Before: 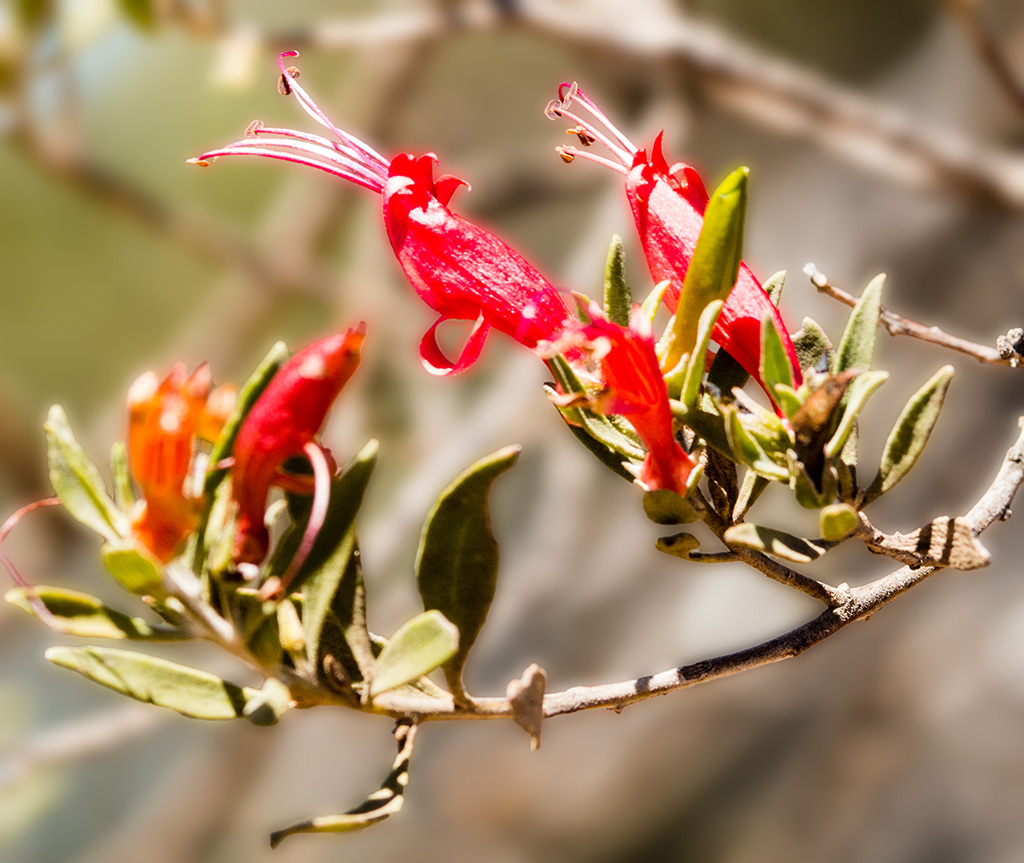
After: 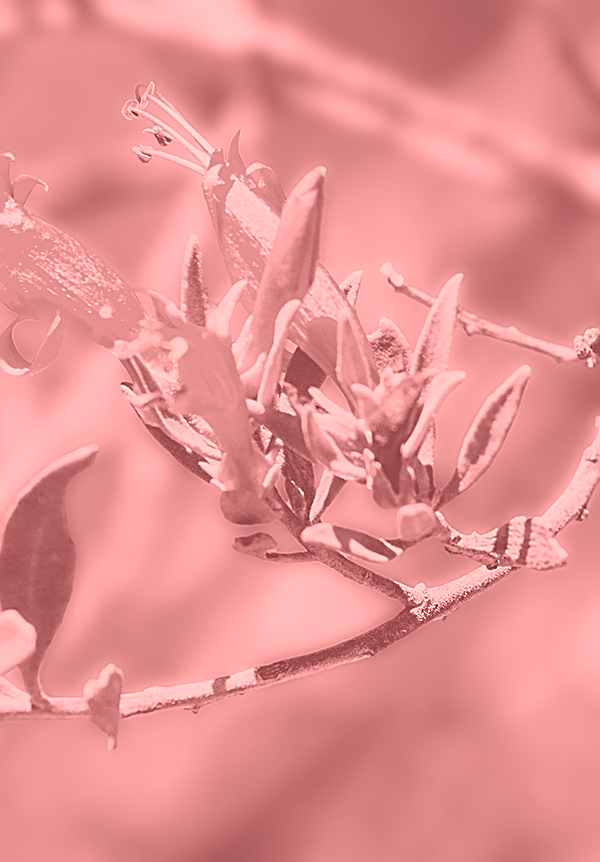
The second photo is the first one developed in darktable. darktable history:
colorize: saturation 51%, source mix 50.67%, lightness 50.67%
sharpen: amount 1
crop: left 41.402%
